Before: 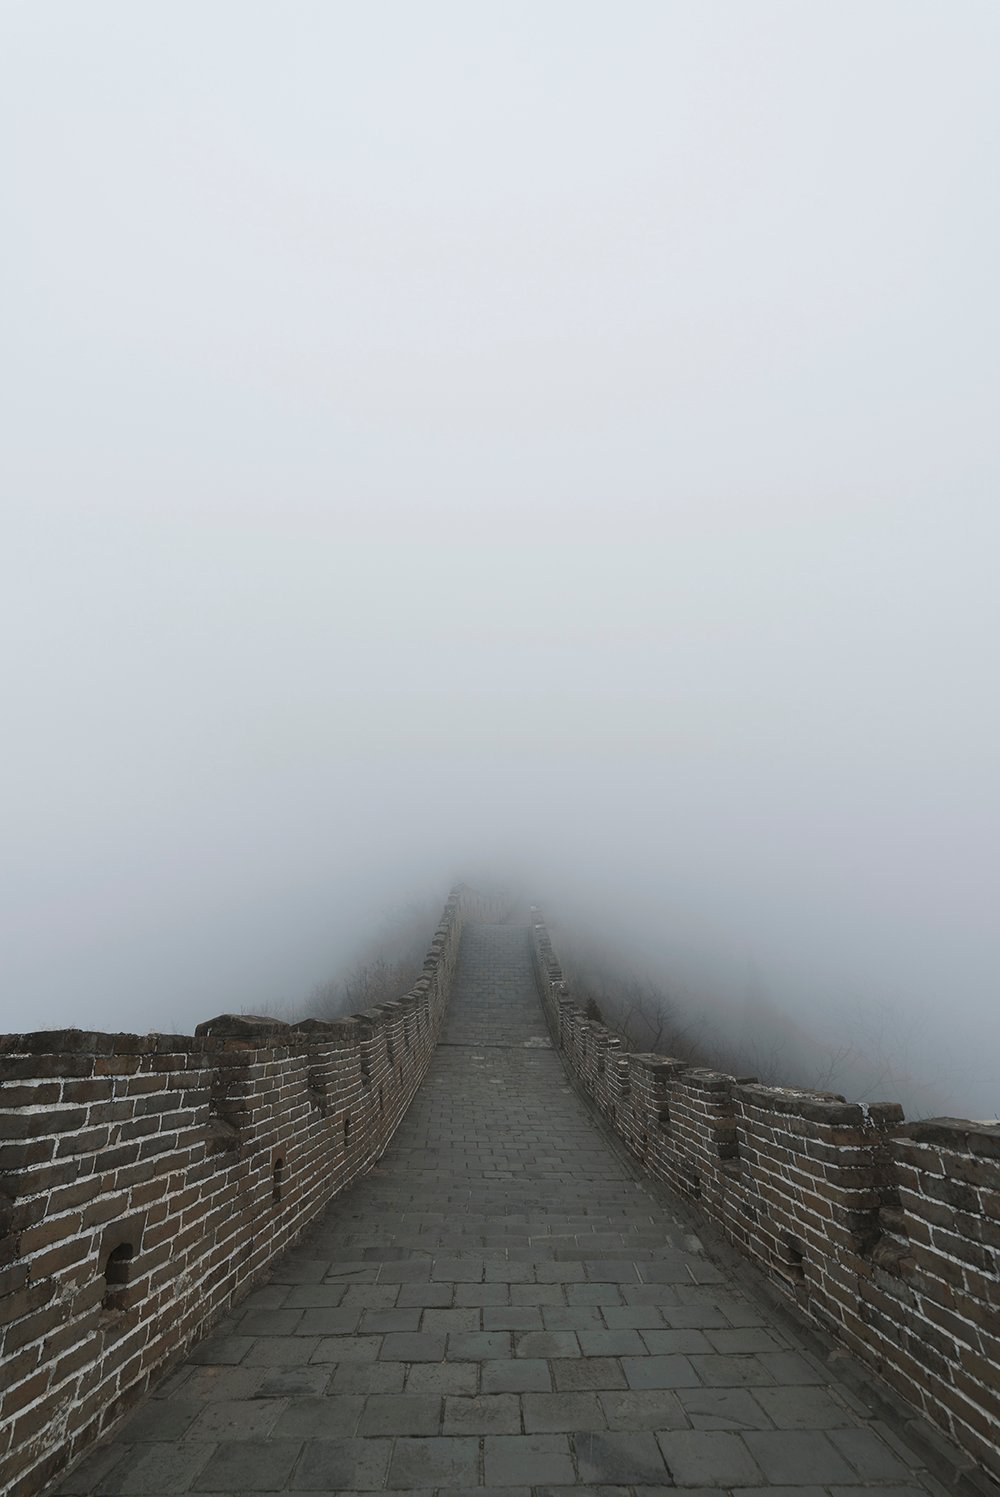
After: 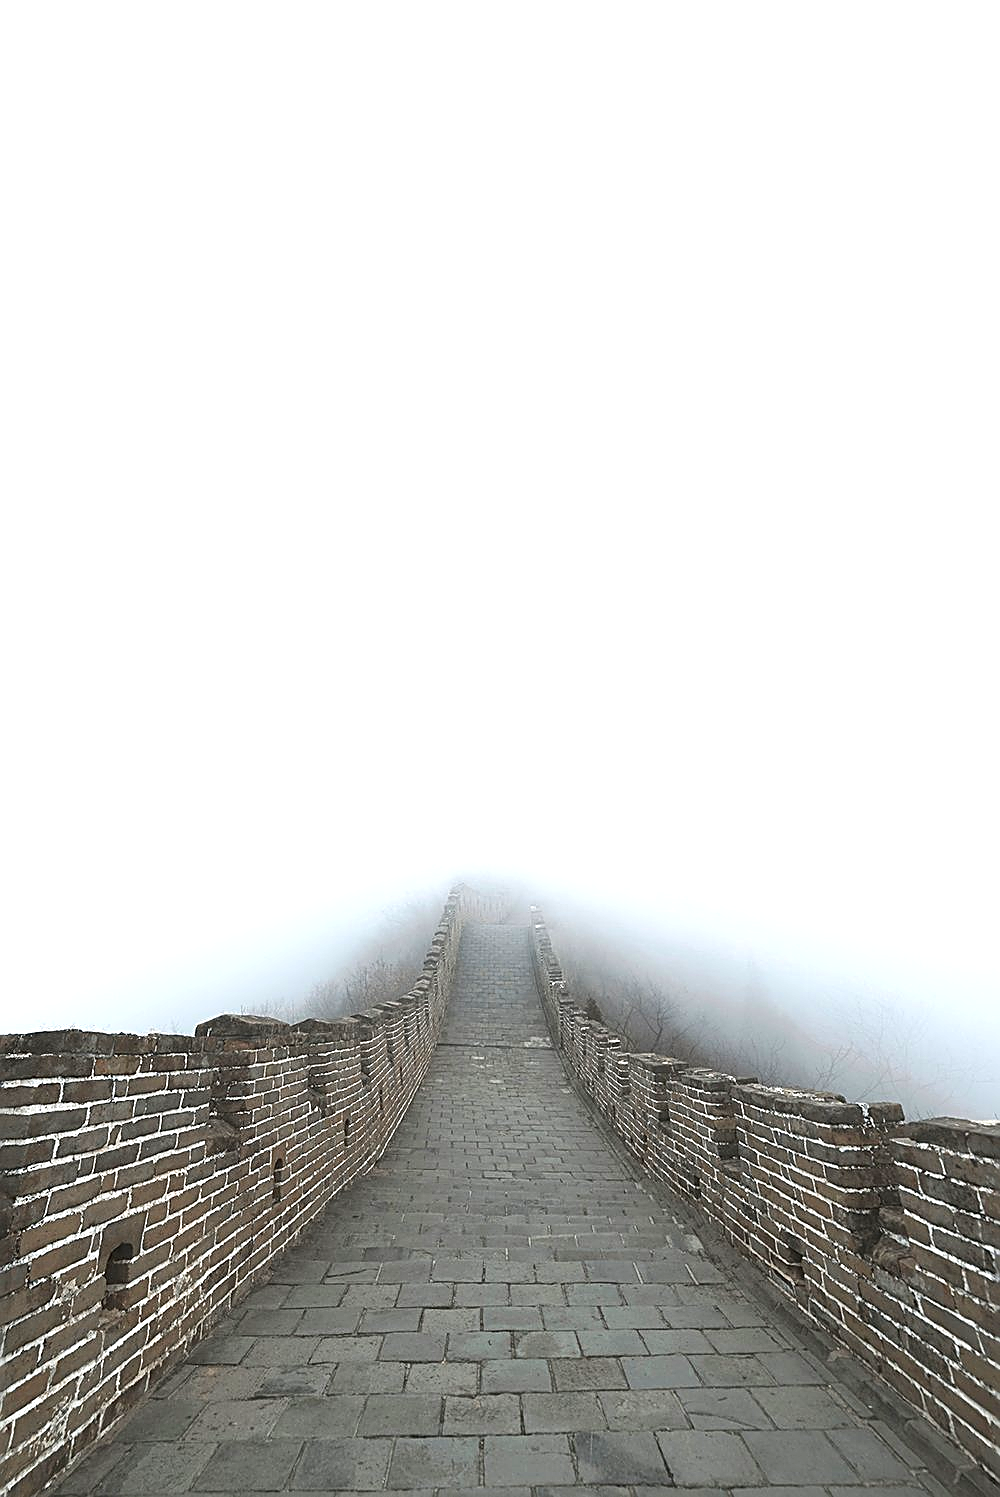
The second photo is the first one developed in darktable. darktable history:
exposure: black level correction 0, exposure 1.382 EV, compensate exposure bias true, compensate highlight preservation false
sharpen: amount 0.907
local contrast: mode bilateral grid, contrast 20, coarseness 51, detail 120%, midtone range 0.2
